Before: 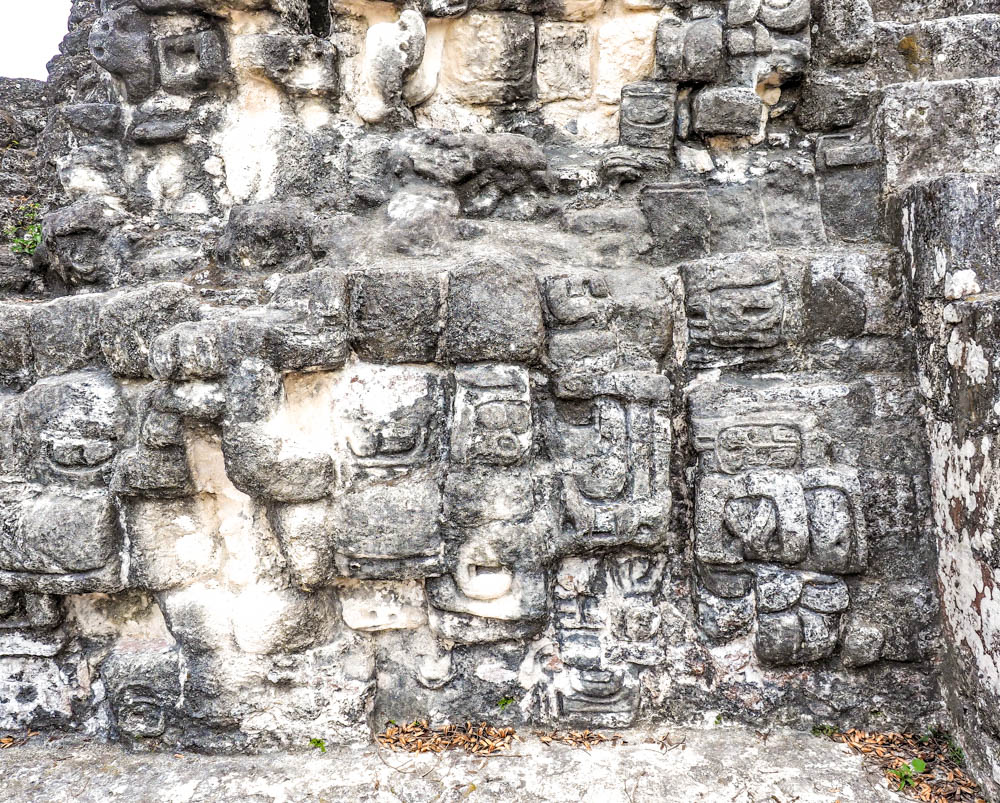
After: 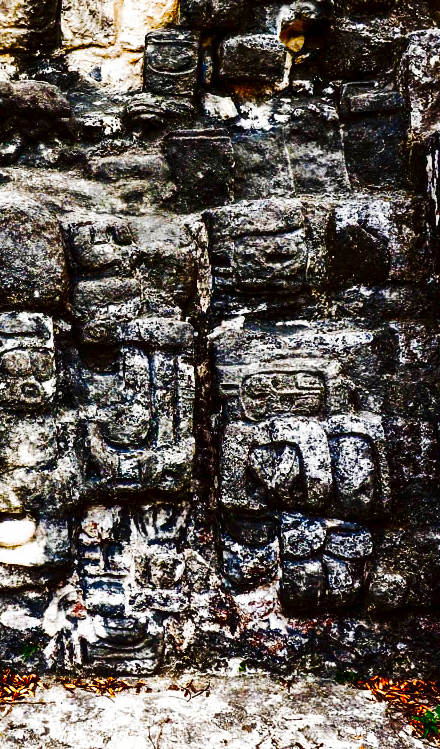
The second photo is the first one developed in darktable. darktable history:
crop: left 47.628%, top 6.643%, right 7.874%
contrast brightness saturation: brightness -1, saturation 1
tone curve: curves: ch0 [(0, 0) (0.003, 0.005) (0.011, 0.011) (0.025, 0.02) (0.044, 0.03) (0.069, 0.041) (0.1, 0.062) (0.136, 0.089) (0.177, 0.135) (0.224, 0.189) (0.277, 0.259) (0.335, 0.373) (0.399, 0.499) (0.468, 0.622) (0.543, 0.724) (0.623, 0.807) (0.709, 0.868) (0.801, 0.916) (0.898, 0.964) (1, 1)], preserve colors none
